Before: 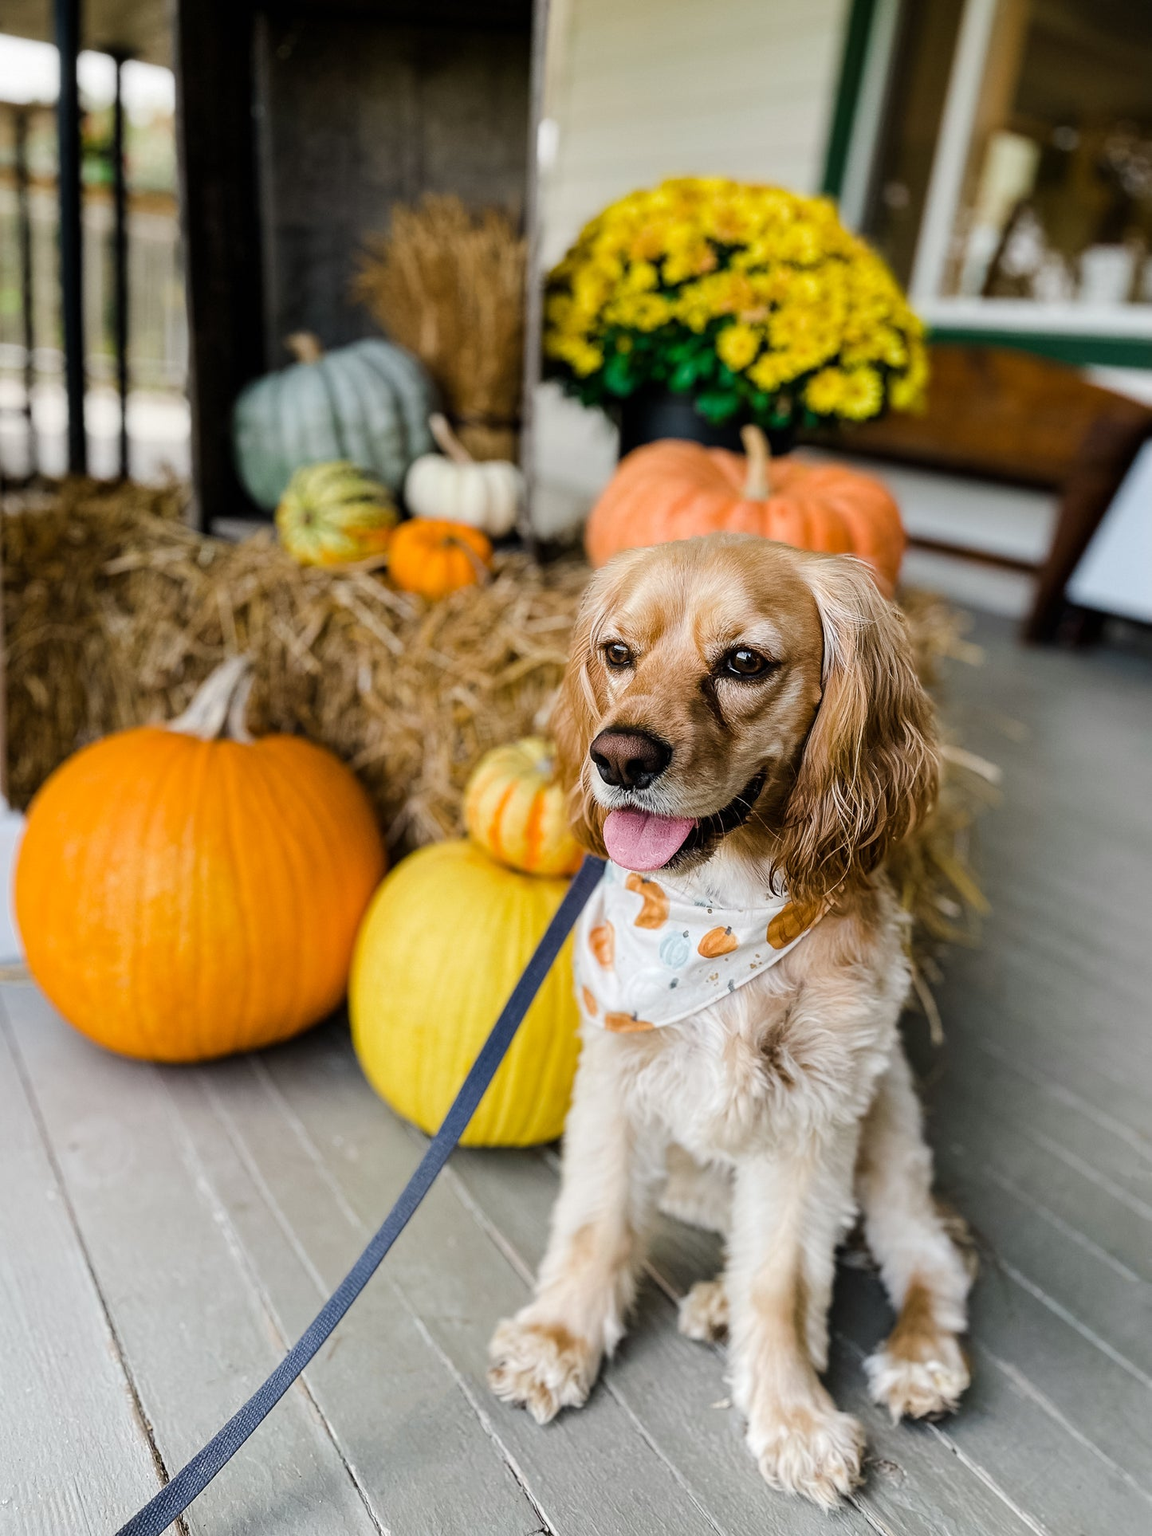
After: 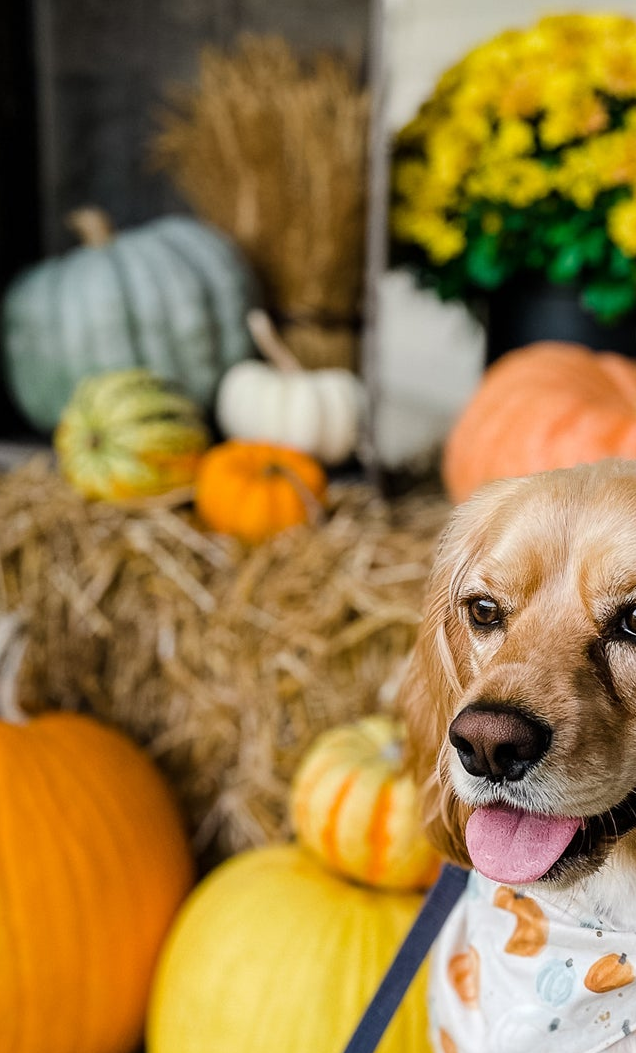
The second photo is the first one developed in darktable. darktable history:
crop: left 20.141%, top 10.89%, right 35.84%, bottom 34.459%
